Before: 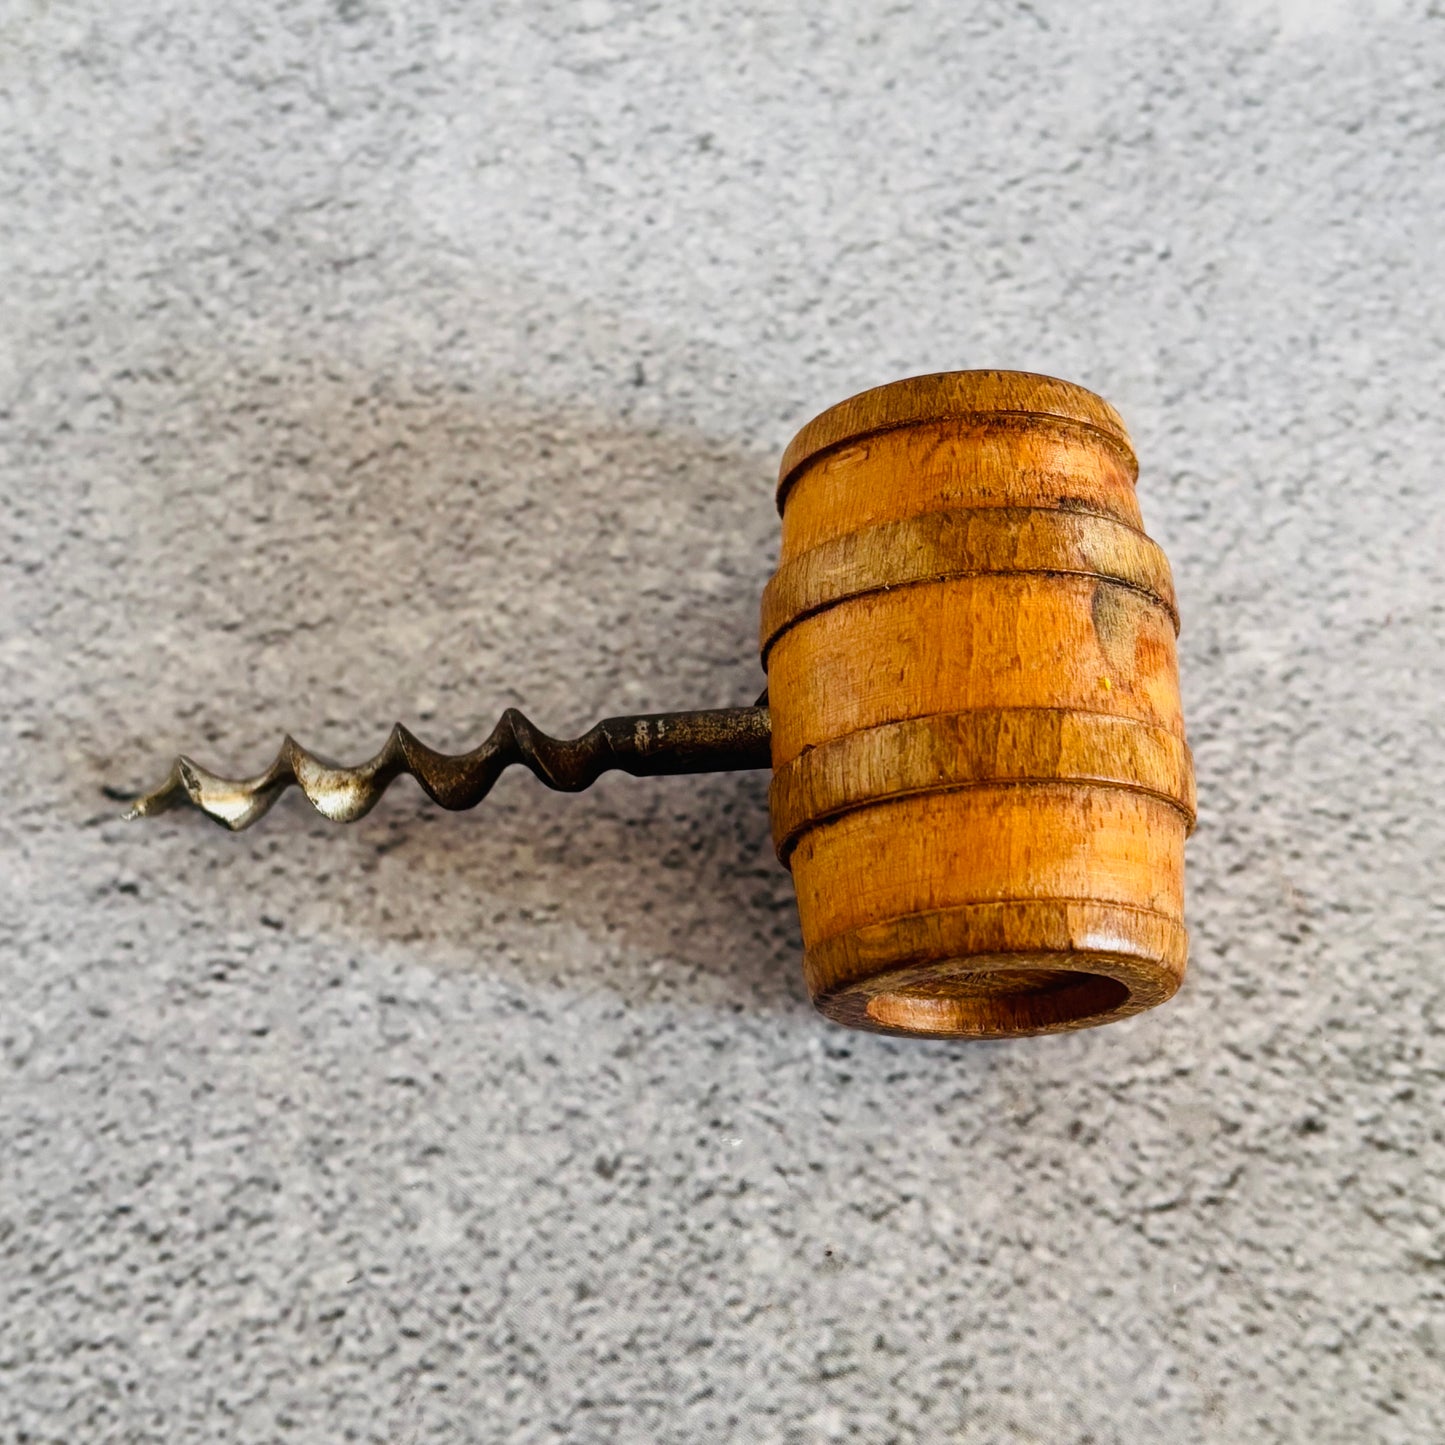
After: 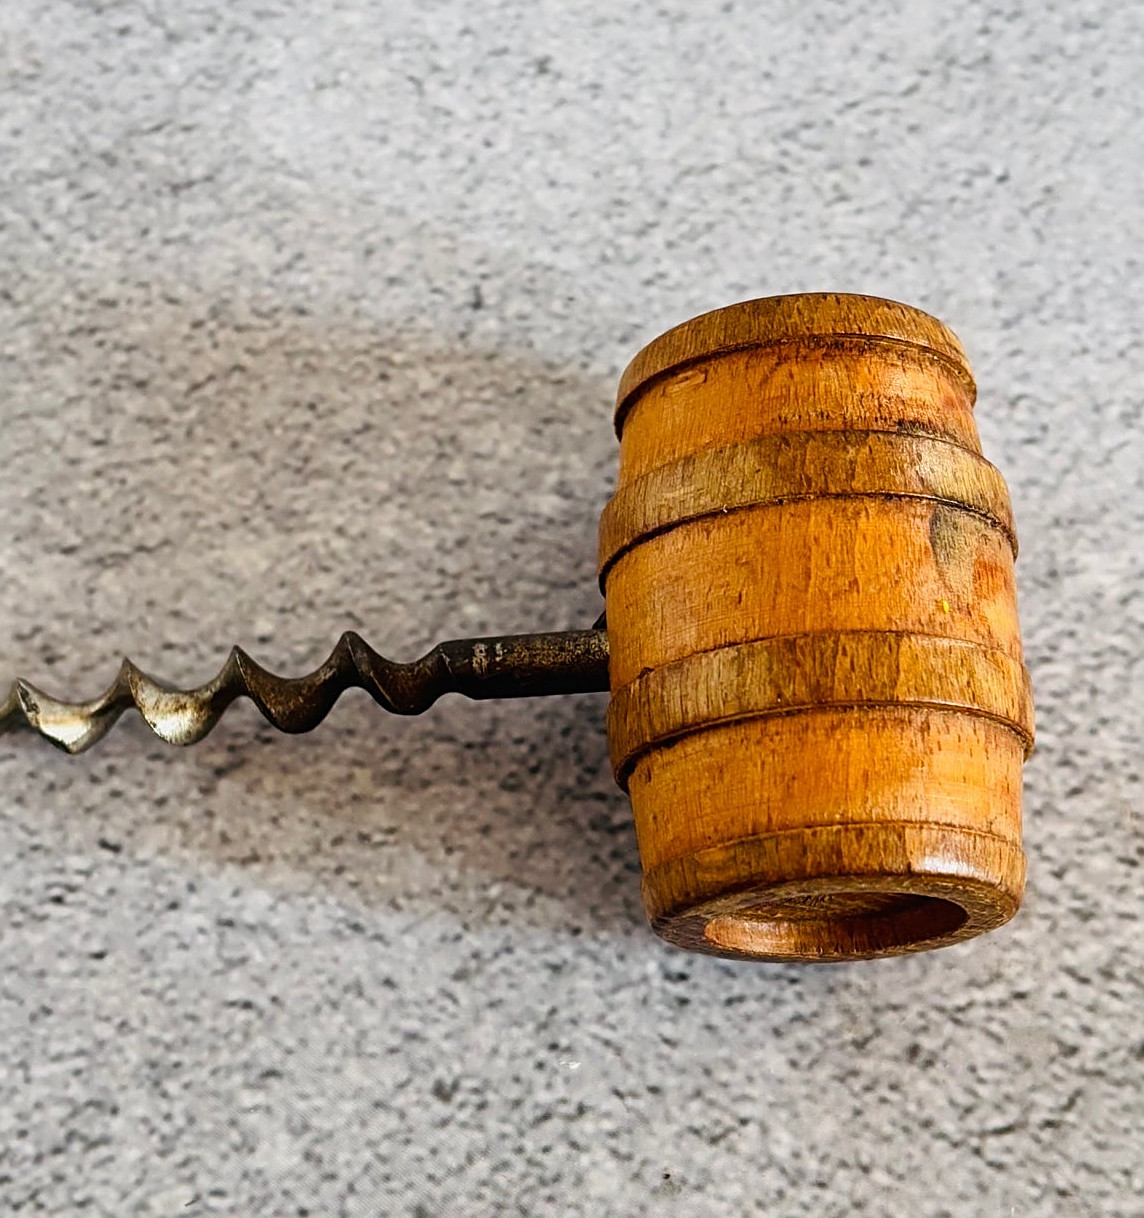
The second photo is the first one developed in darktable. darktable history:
crop: left 11.225%, top 5.381%, right 9.565%, bottom 10.314%
sharpen: on, module defaults
